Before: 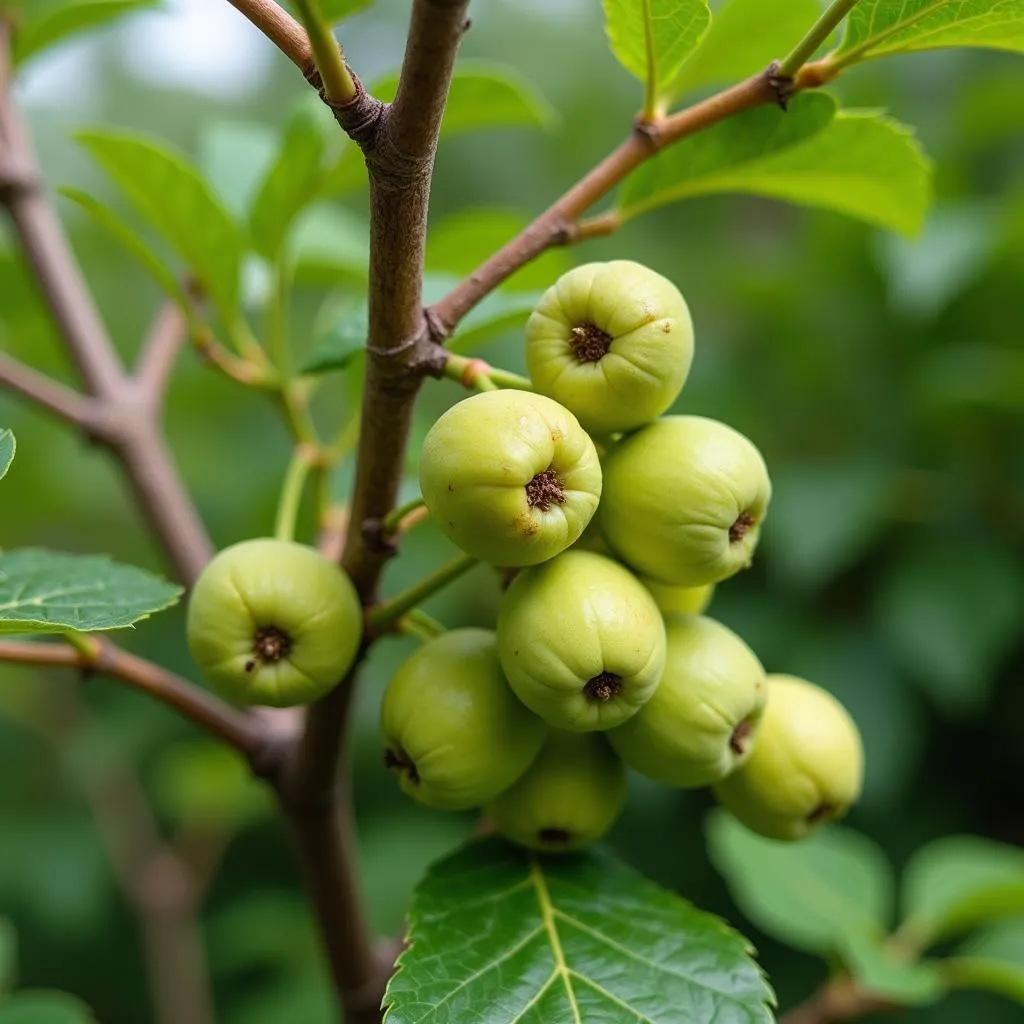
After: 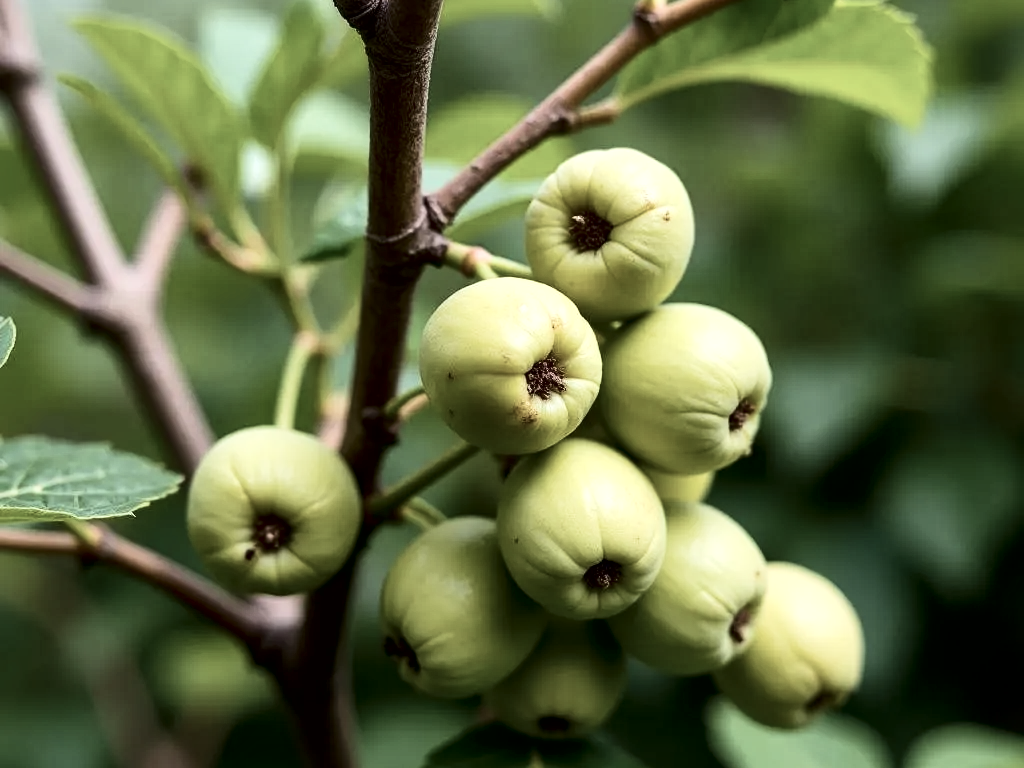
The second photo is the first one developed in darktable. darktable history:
local contrast: mode bilateral grid, contrast 50, coarseness 50, detail 150%, midtone range 0.2
crop: top 11.009%, bottom 13.9%
velvia: on, module defaults
contrast brightness saturation: contrast 0.278
color correction: highlights b* -0.037, saturation 0.567
